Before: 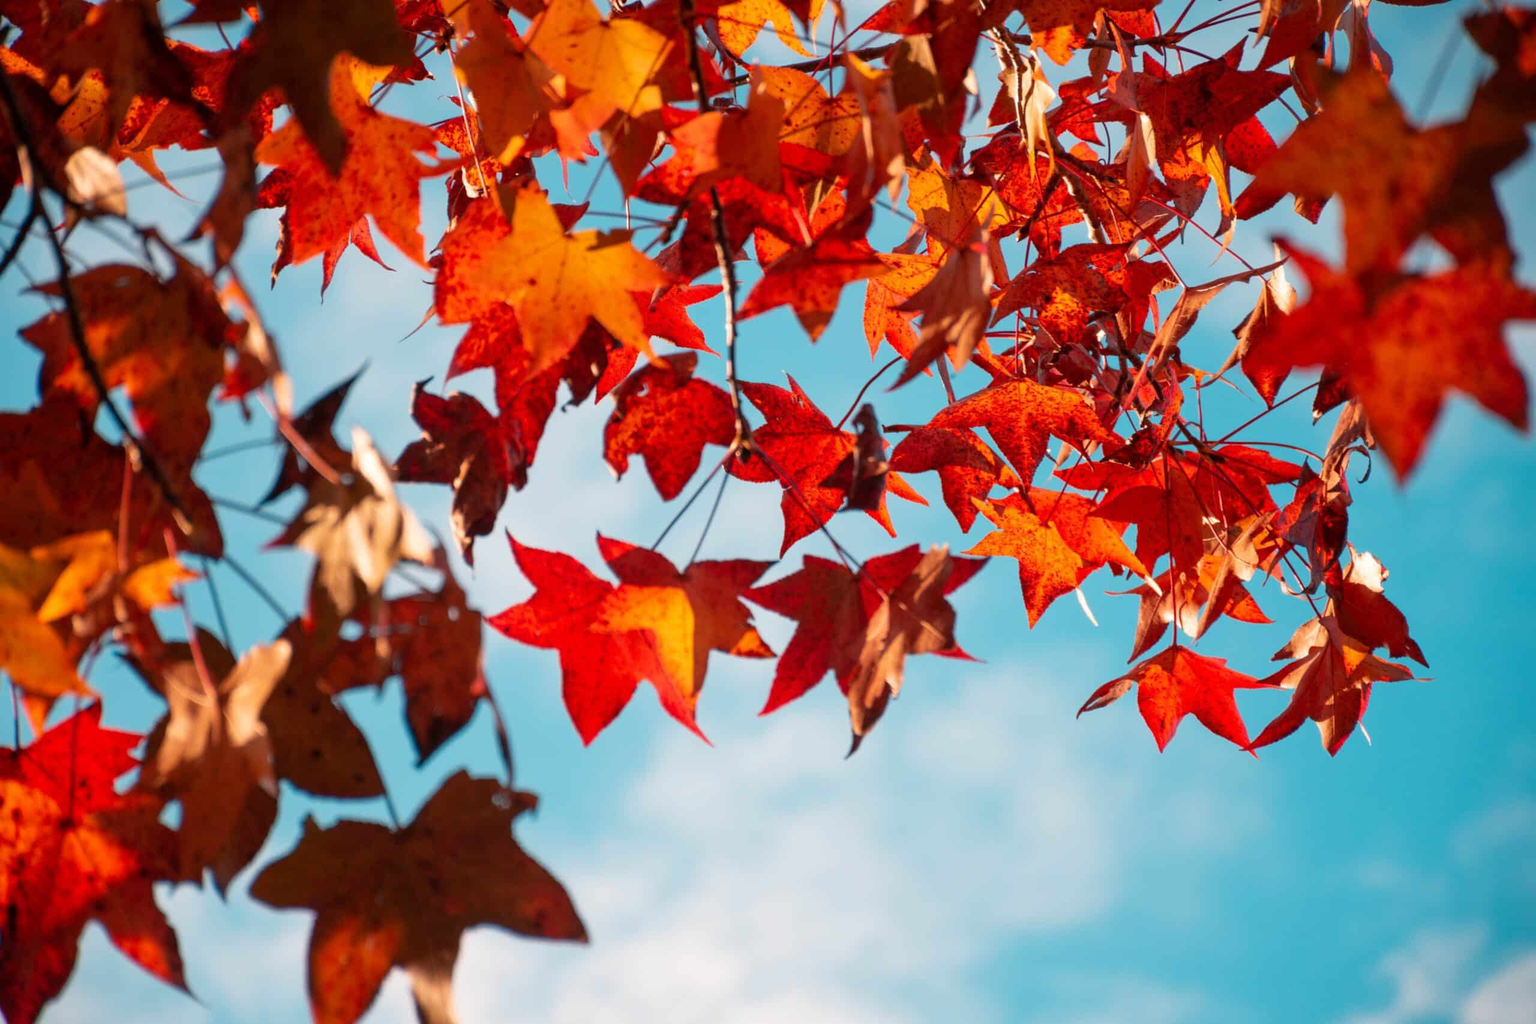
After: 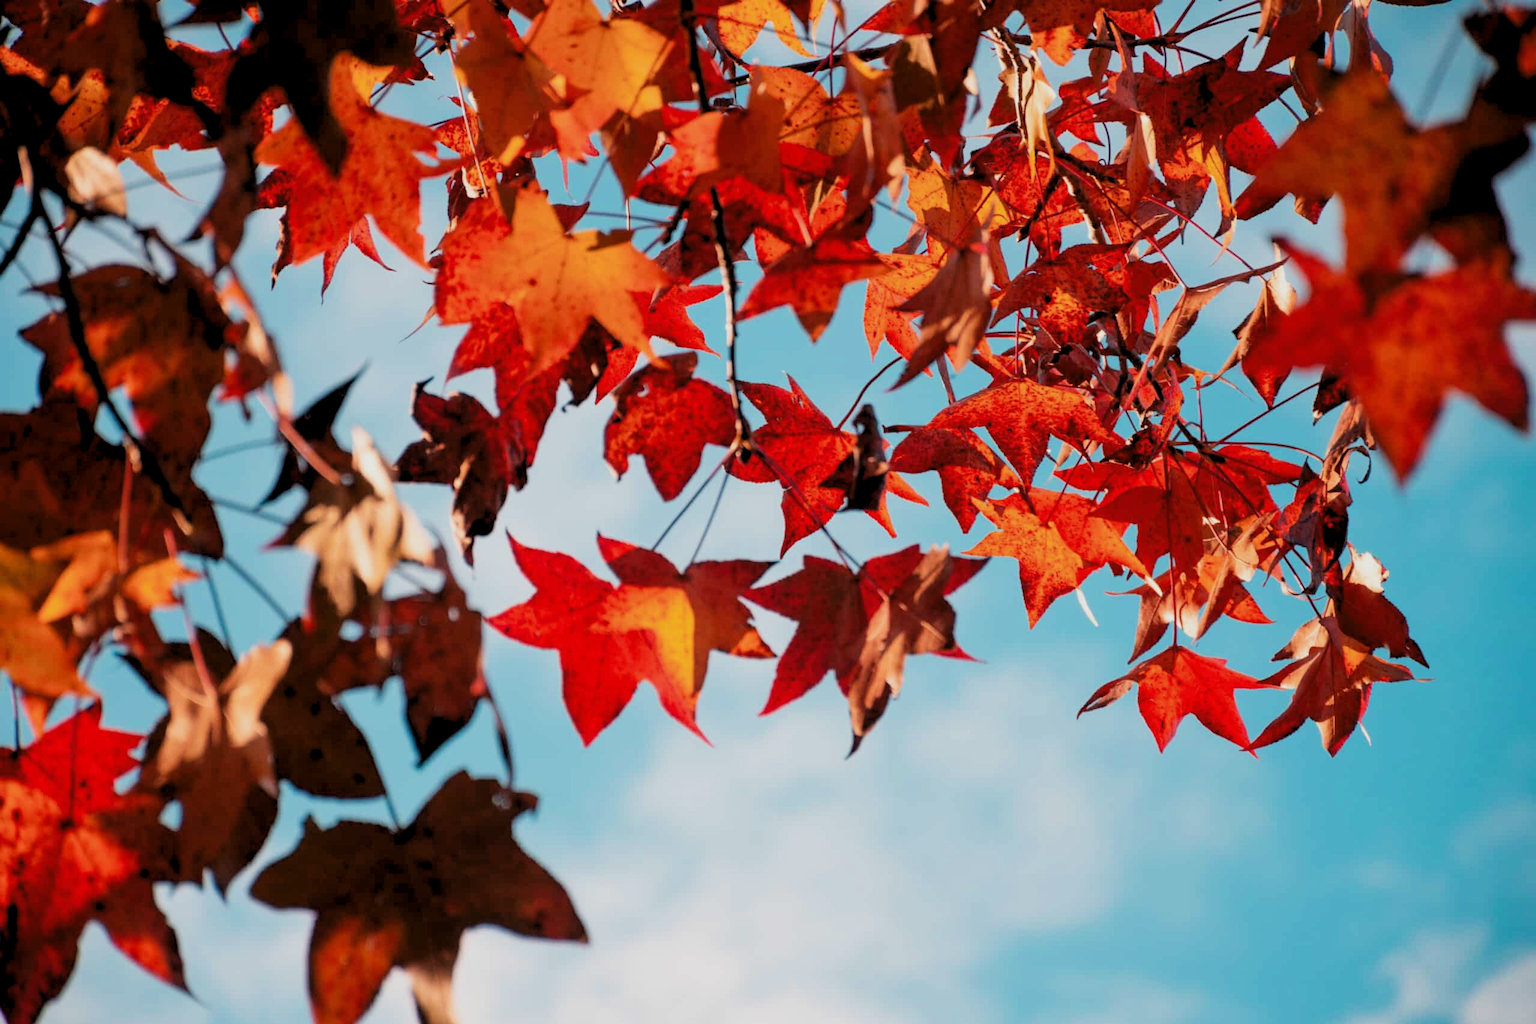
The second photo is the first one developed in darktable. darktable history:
levels: black 3.87%, levels [0.062, 0.494, 0.925]
filmic rgb: black relative exposure -7.65 EV, white relative exposure 4.56 EV, hardness 3.61
